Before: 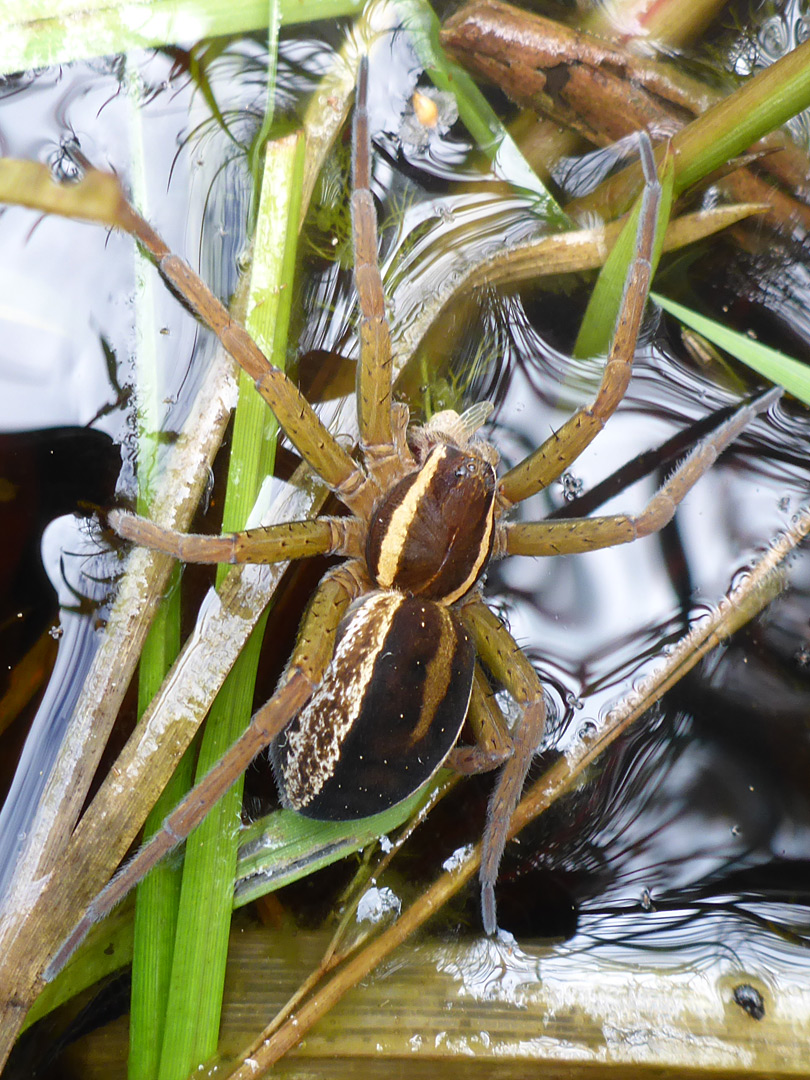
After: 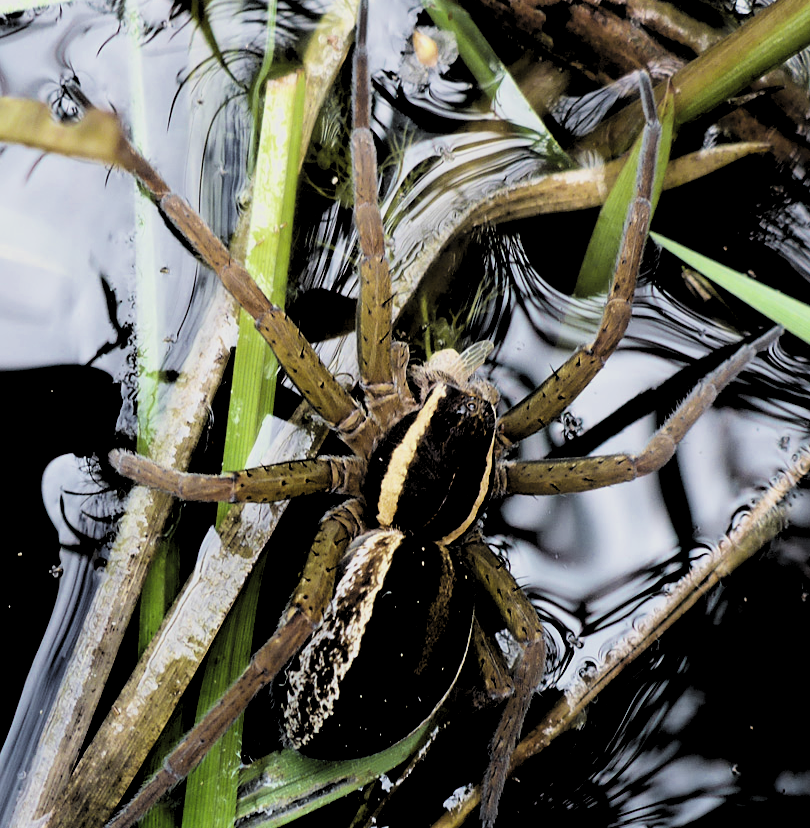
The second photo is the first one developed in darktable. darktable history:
levels: levels [0.514, 0.759, 1]
filmic rgb: black relative exposure -7.65 EV, white relative exposure 4.56 EV, hardness 3.61, color science v6 (2022)
crop: top 5.667%, bottom 17.637%
exposure: black level correction 0, exposure 1.1 EV, compensate highlight preservation false
